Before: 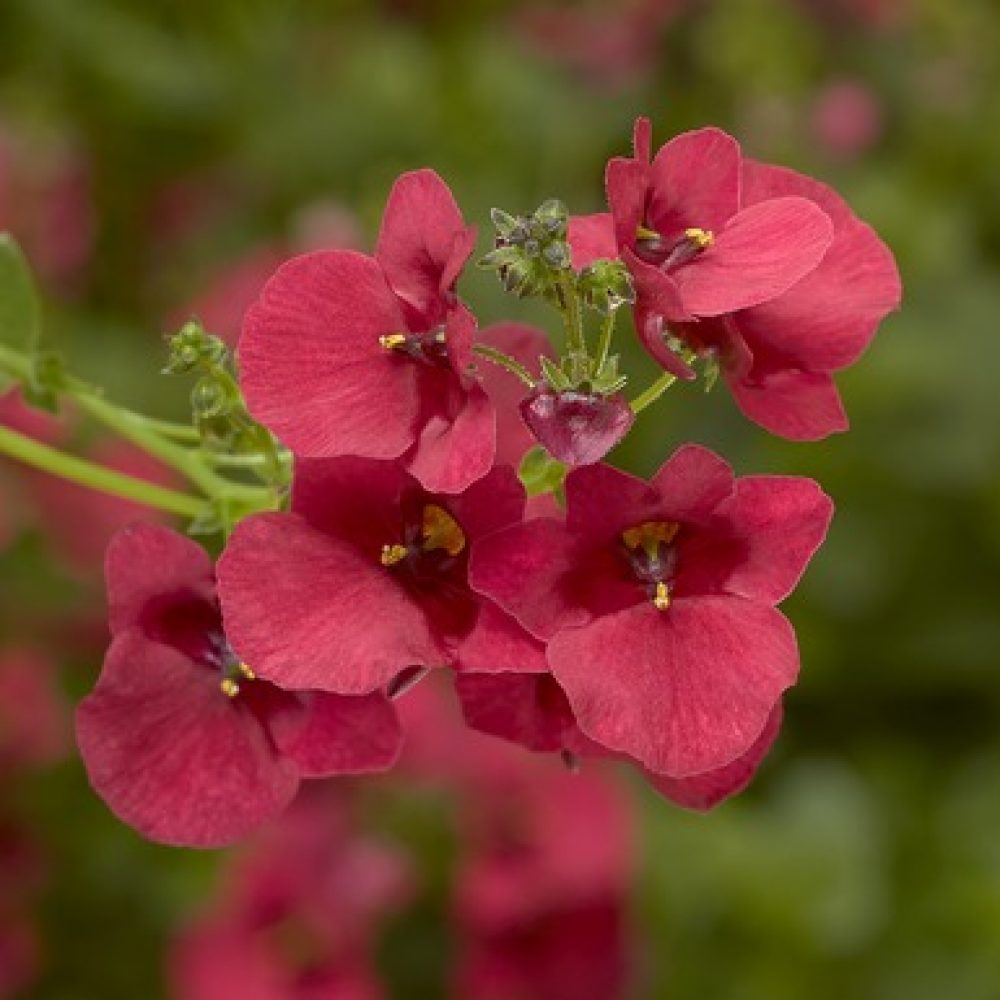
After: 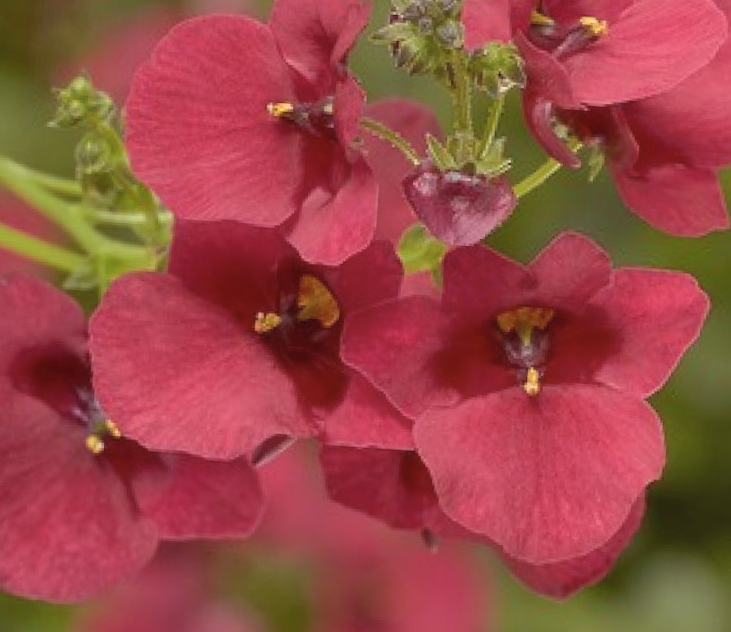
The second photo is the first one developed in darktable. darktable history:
shadows and highlights: shadows 74.86, highlights -60.77, soften with gaussian
contrast brightness saturation: contrast 0.053, brightness 0.059, saturation 0.011
color zones: curves: ch0 [(0.068, 0.464) (0.25, 0.5) (0.48, 0.508) (0.75, 0.536) (0.886, 0.476) (0.967, 0.456)]; ch1 [(0.066, 0.456) (0.25, 0.5) (0.616, 0.508) (0.746, 0.56) (0.934, 0.444)]
crop and rotate: angle -3.81°, left 9.898%, top 20.79%, right 12.232%, bottom 11.922%
haze removal: strength -0.101
